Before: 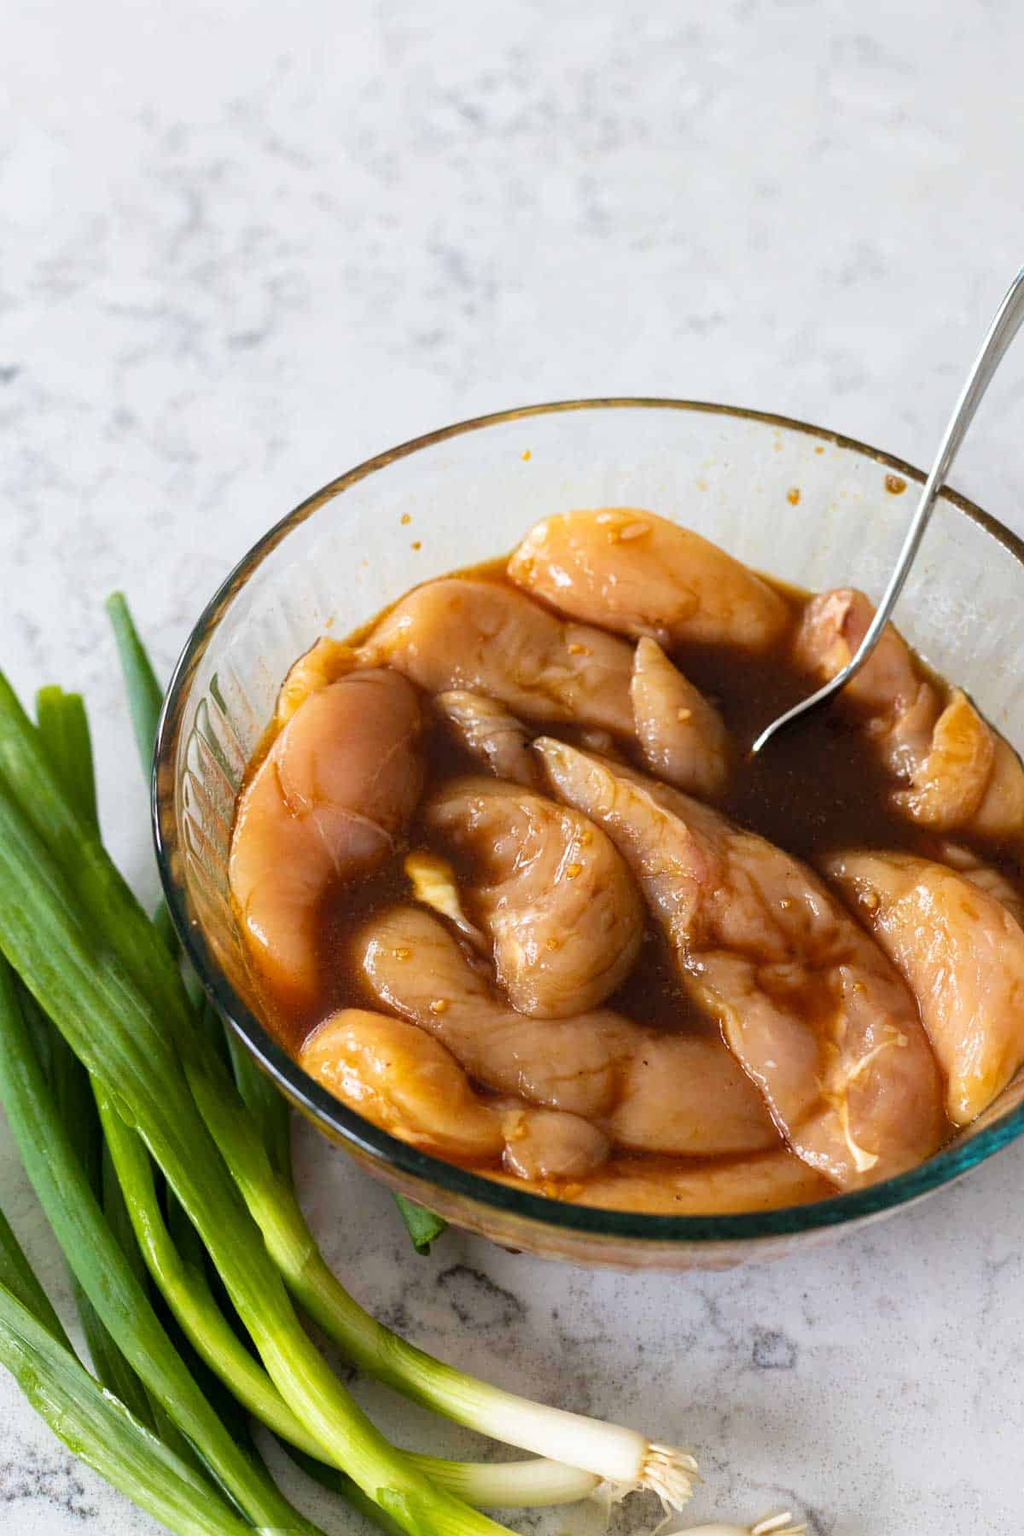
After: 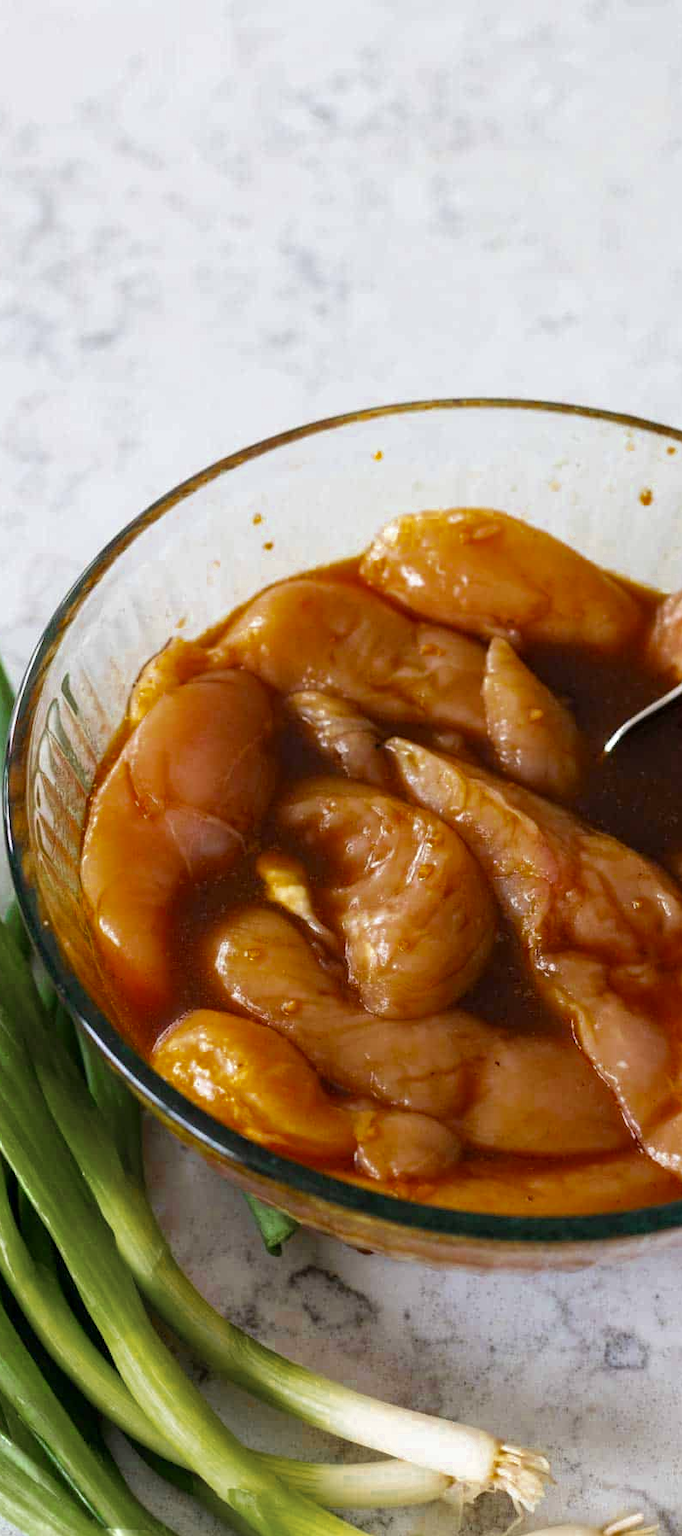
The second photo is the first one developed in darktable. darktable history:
crop and rotate: left 14.509%, right 18.829%
color zones: curves: ch0 [(0.11, 0.396) (0.195, 0.36) (0.25, 0.5) (0.303, 0.412) (0.357, 0.544) (0.75, 0.5) (0.967, 0.328)]; ch1 [(0, 0.468) (0.112, 0.512) (0.202, 0.6) (0.25, 0.5) (0.307, 0.352) (0.357, 0.544) (0.75, 0.5) (0.963, 0.524)]
